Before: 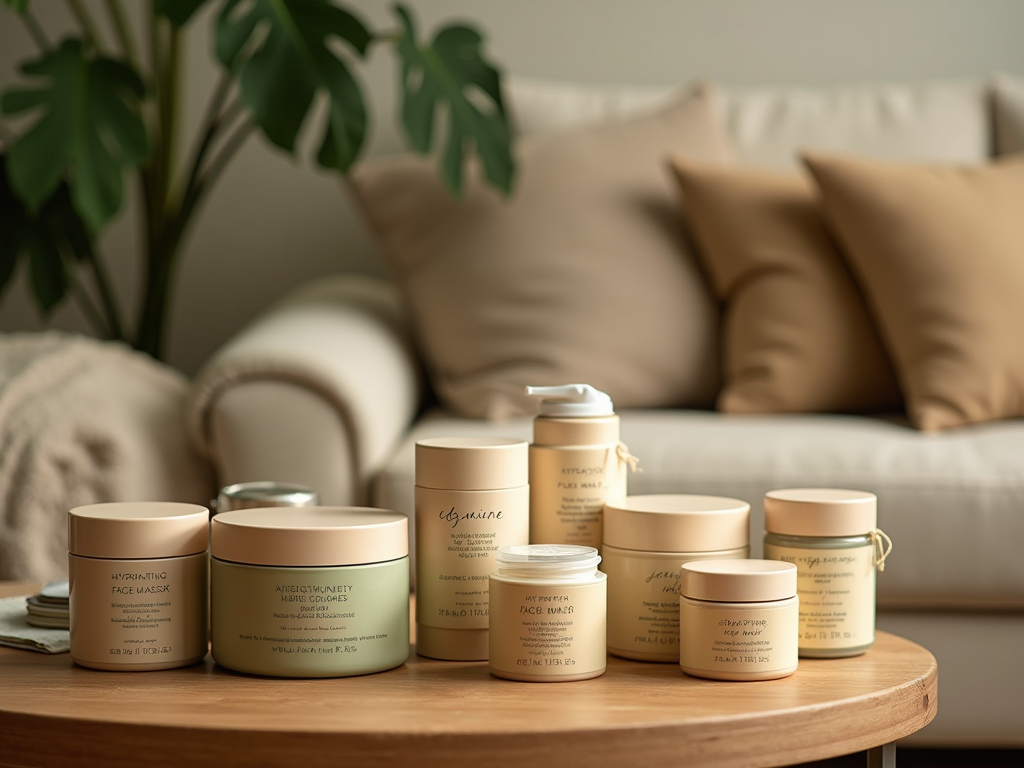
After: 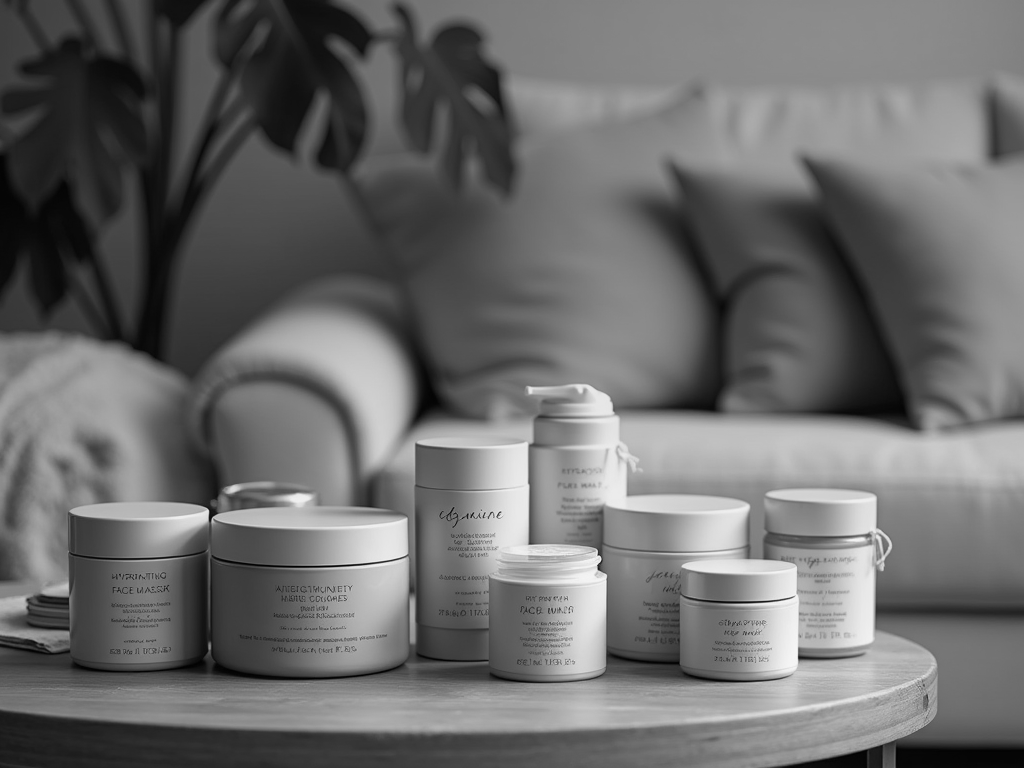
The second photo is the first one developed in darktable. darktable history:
graduated density: on, module defaults
color balance rgb: linear chroma grading › global chroma 15%, perceptual saturation grading › global saturation 30%
monochrome: a 32, b 64, size 2.3
